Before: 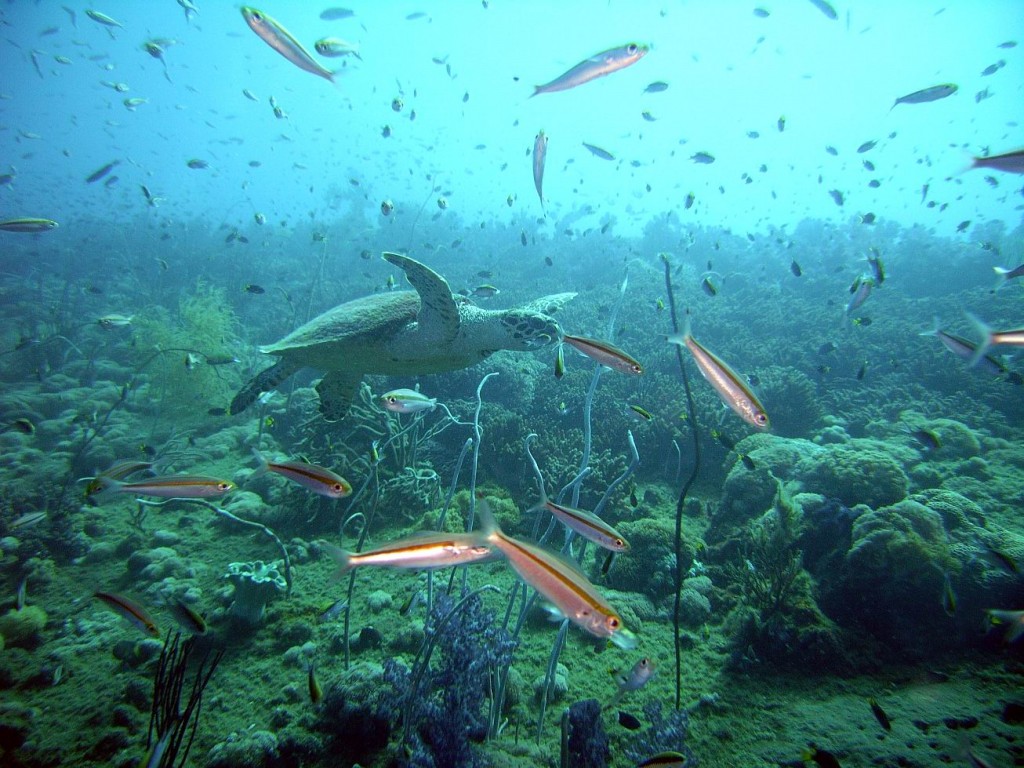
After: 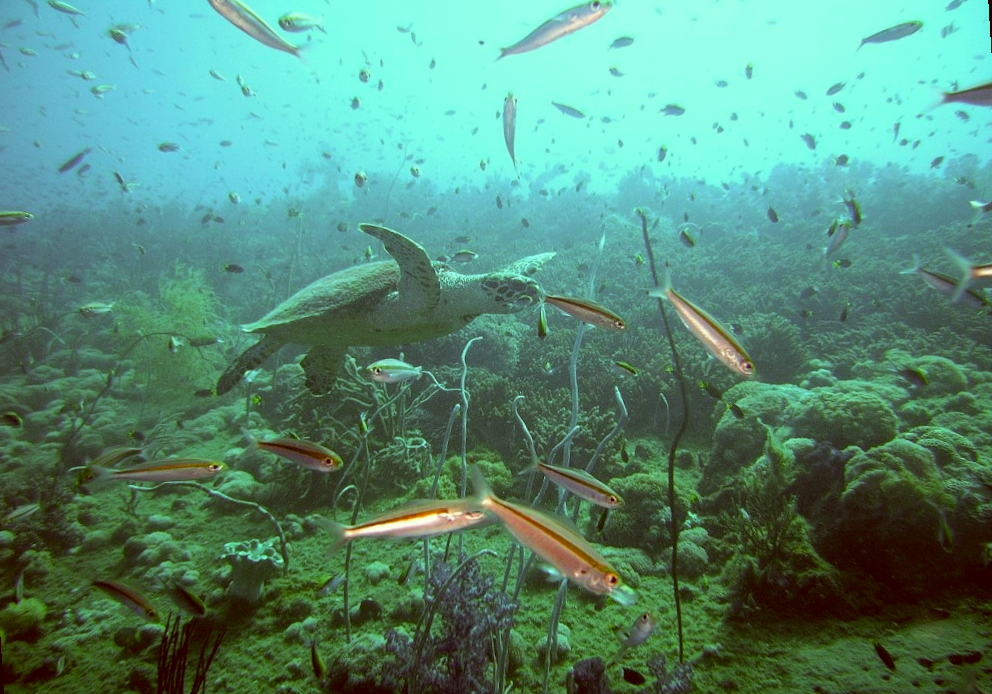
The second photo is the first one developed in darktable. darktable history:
color correction: highlights a* -5.94, highlights b* 9.48, shadows a* 10.12, shadows b* 23.94
rotate and perspective: rotation -3.52°, crop left 0.036, crop right 0.964, crop top 0.081, crop bottom 0.919
